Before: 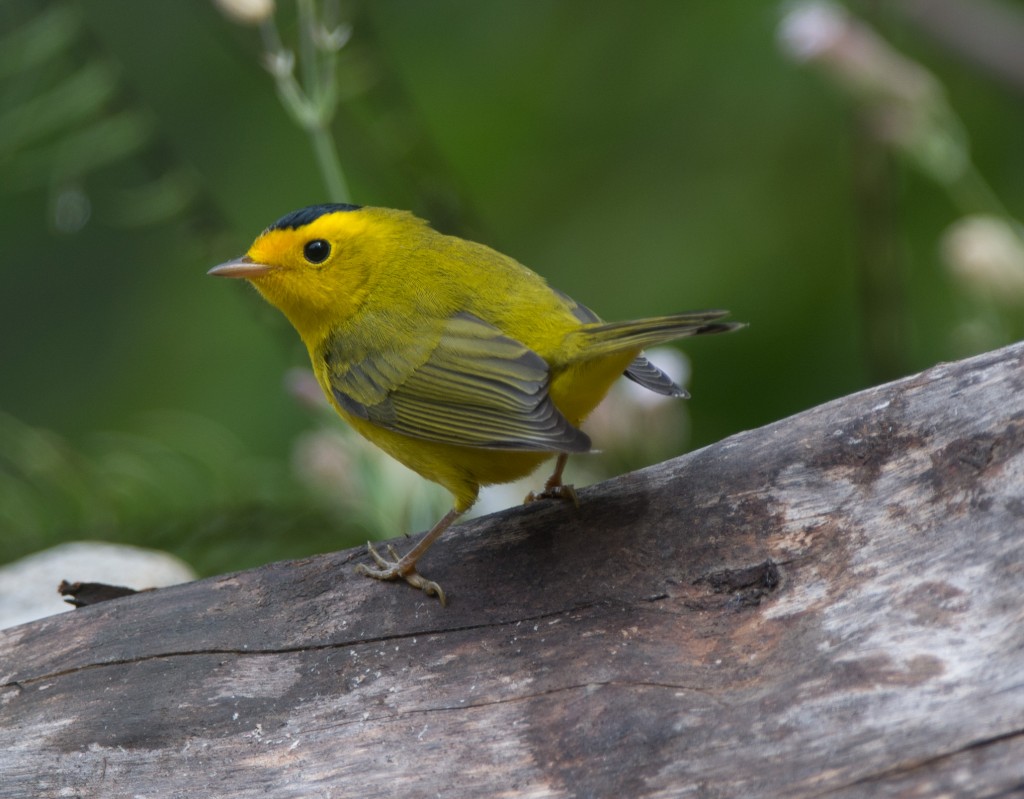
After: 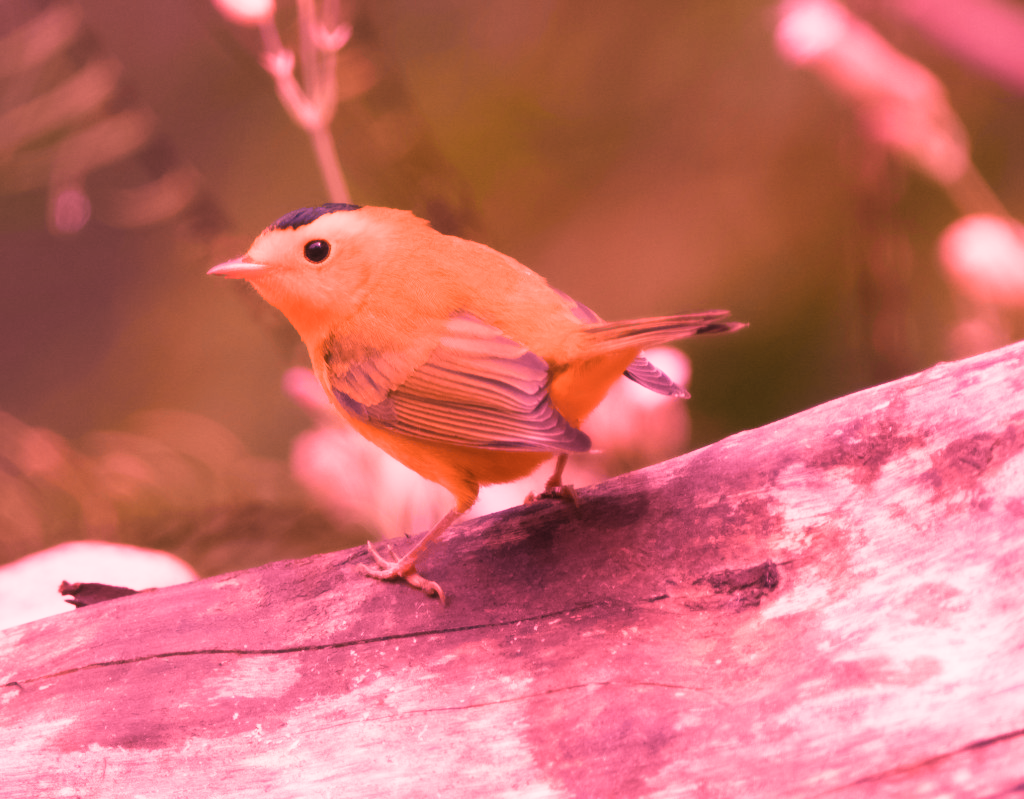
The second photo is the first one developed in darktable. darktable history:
contrast equalizer: octaves 7, y [[0.502, 0.505, 0.512, 0.529, 0.564, 0.588], [0.5 ×6], [0.502, 0.505, 0.512, 0.529, 0.564, 0.588], [0, 0.001, 0.001, 0.004, 0.008, 0.011], [0, 0.001, 0.001, 0.004, 0.008, 0.011]], mix -1
raw chromatic aberrations: on, module defaults
color calibration: illuminant F (fluorescent), F source F9 (Cool White Deluxe 4150 K) – high CRI, x 0.374, y 0.373, temperature 4158.34 K
denoise (profiled): strength 1.2, preserve shadows 1.8, a [-1, 0, 0], y [[0.5 ×7] ×4, [0 ×7], [0.5 ×7]], compensate highlight preservation false
white balance: red 2.9, blue 1.358
sigmoid "neutral gray": contrast 1.22, skew 0.65
